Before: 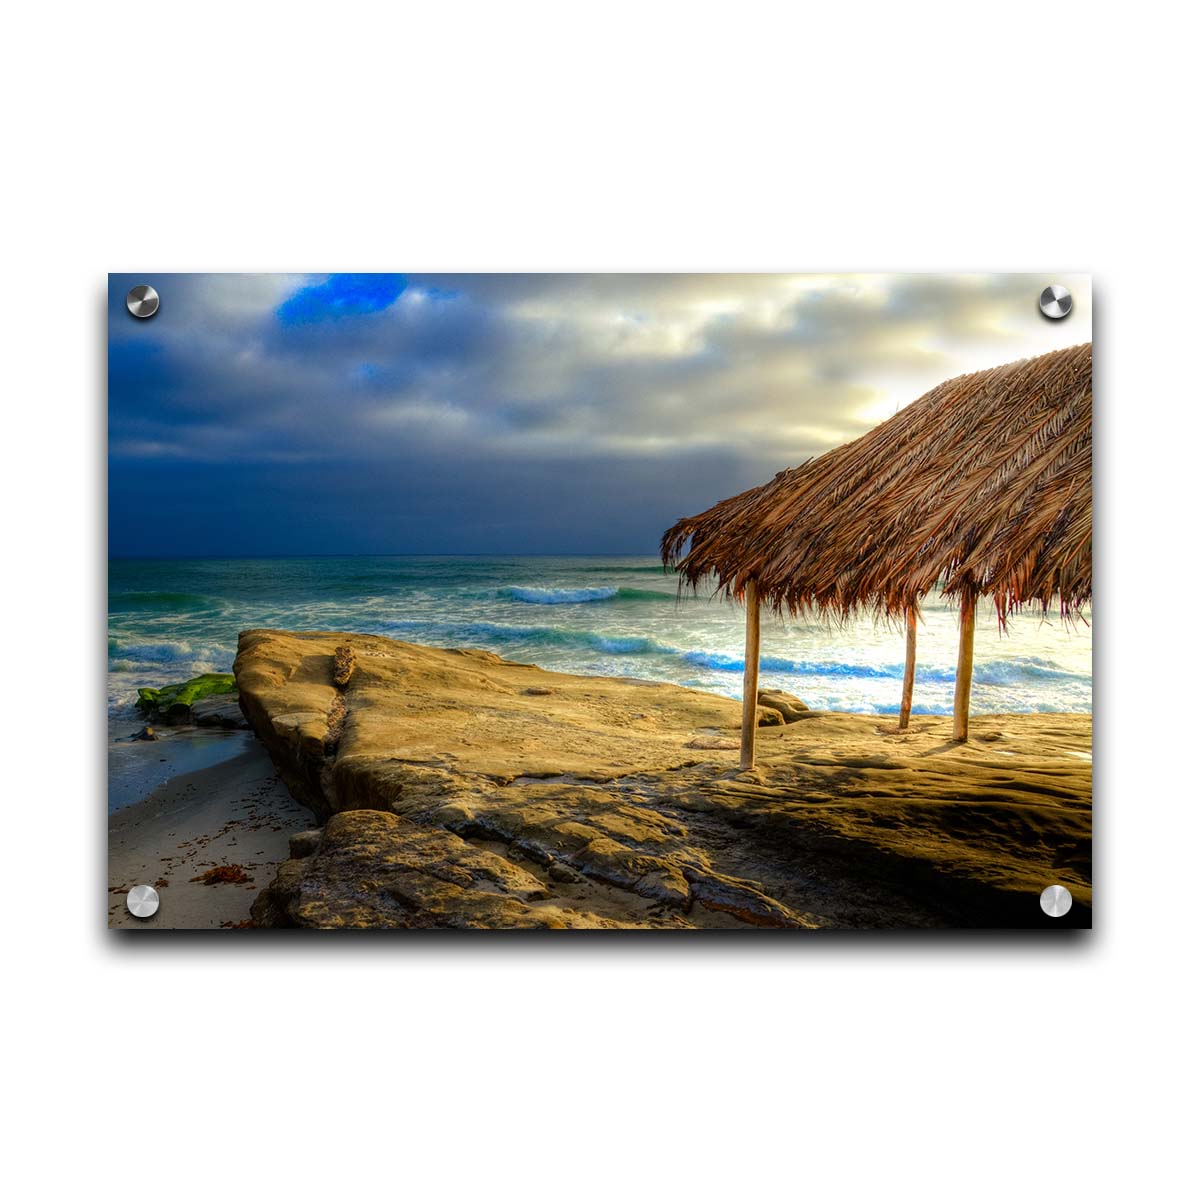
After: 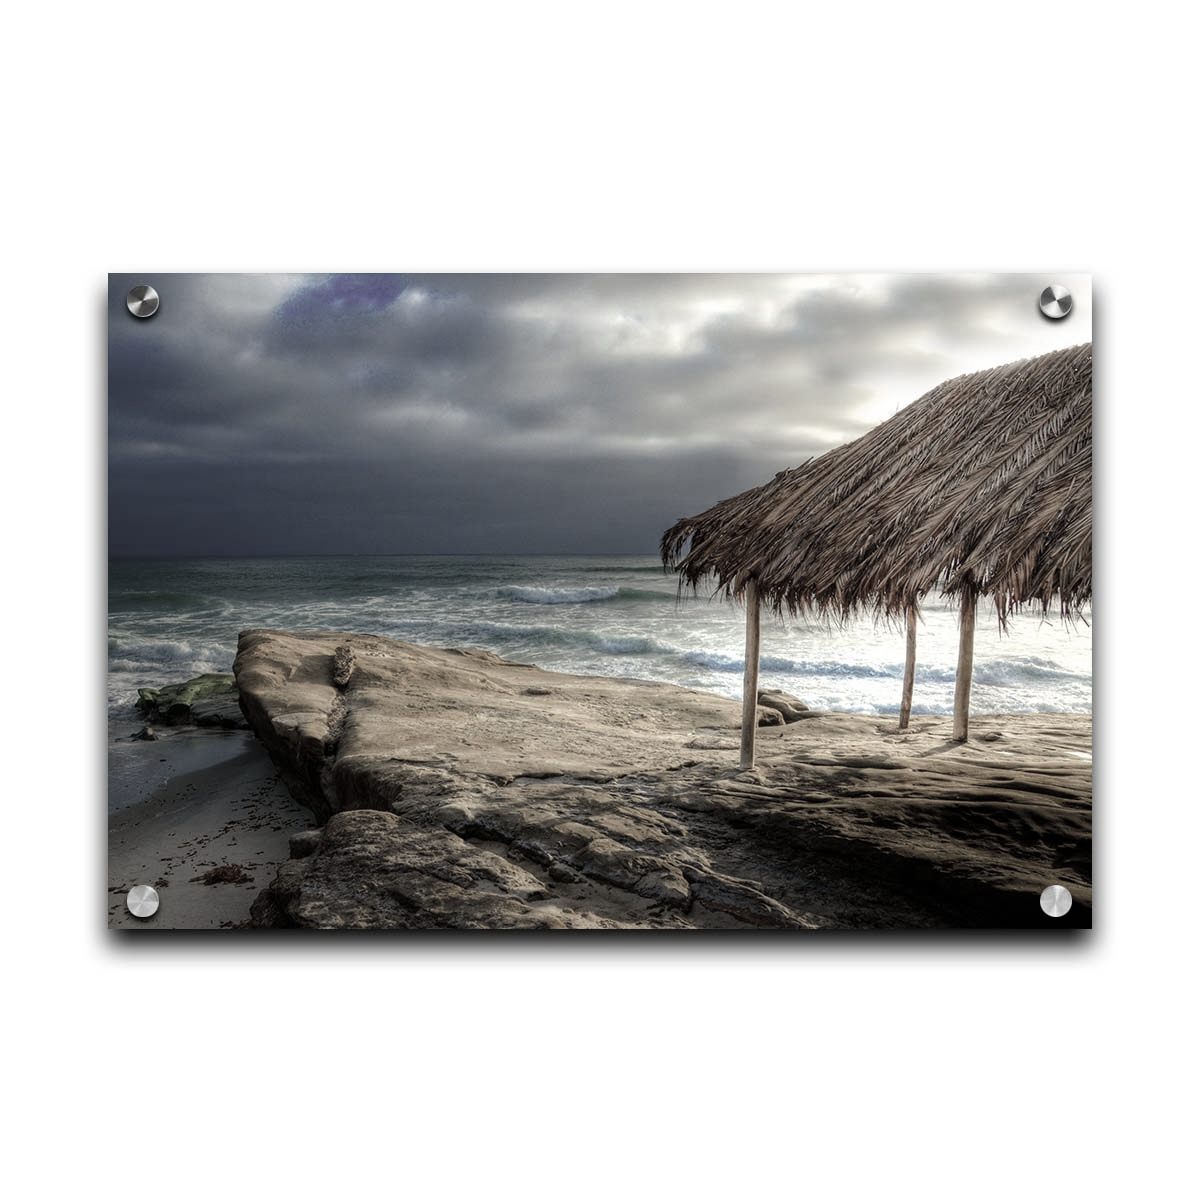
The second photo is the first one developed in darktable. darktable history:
haze removal: compatibility mode true, adaptive false
color correction: highlights b* 0.009, saturation 0.241
